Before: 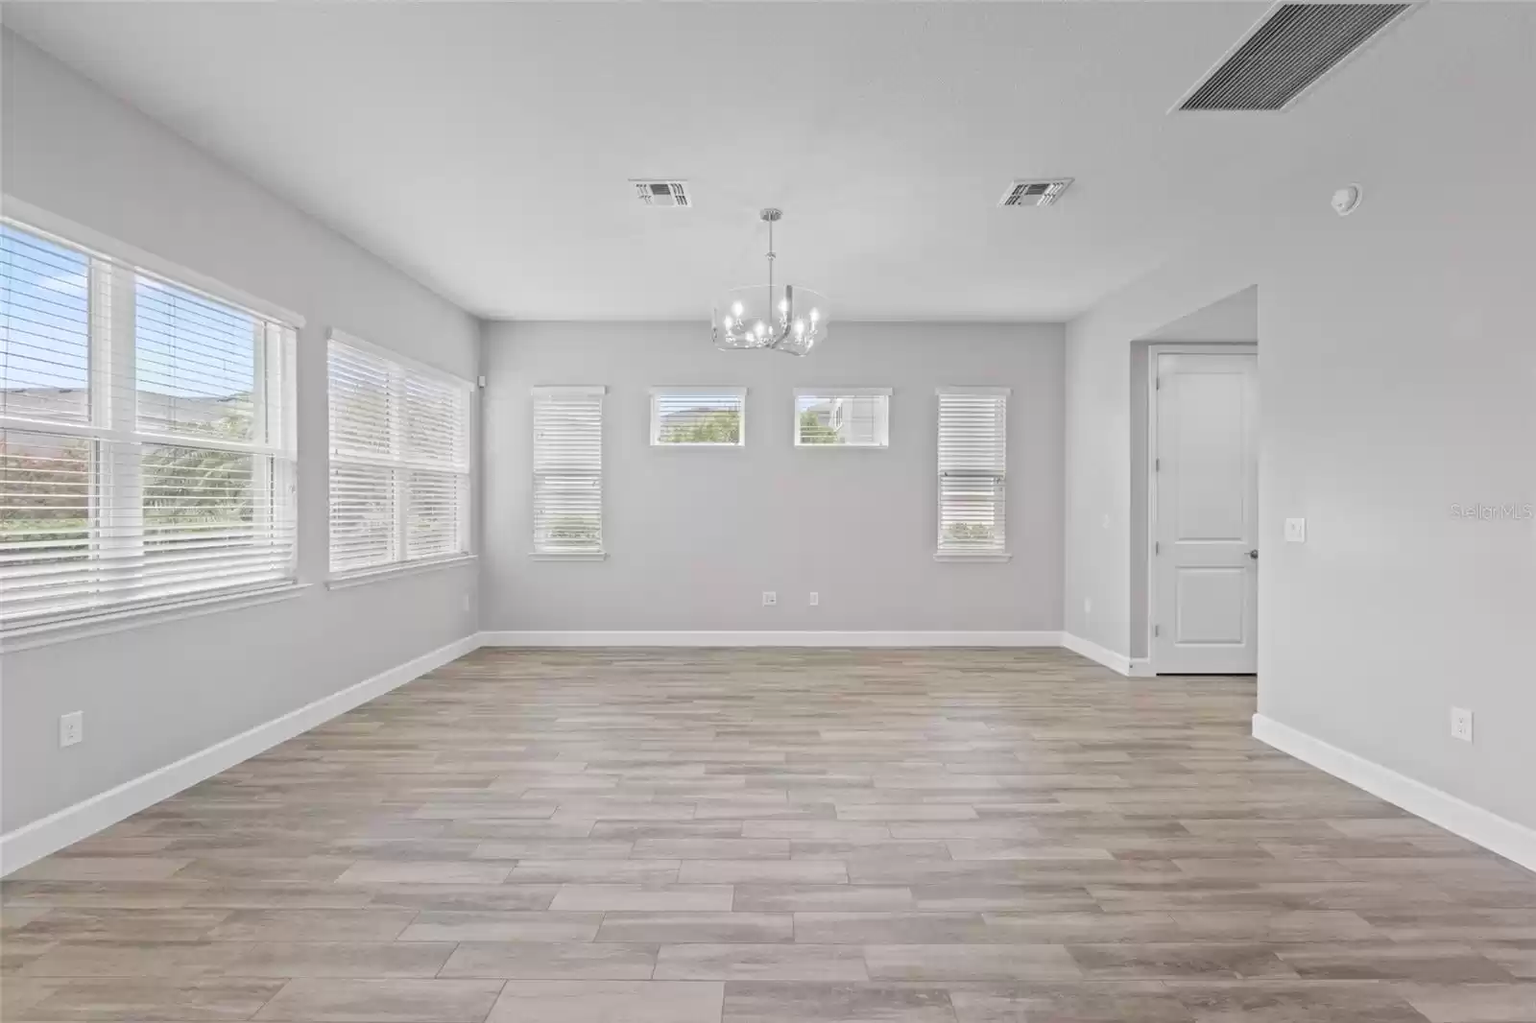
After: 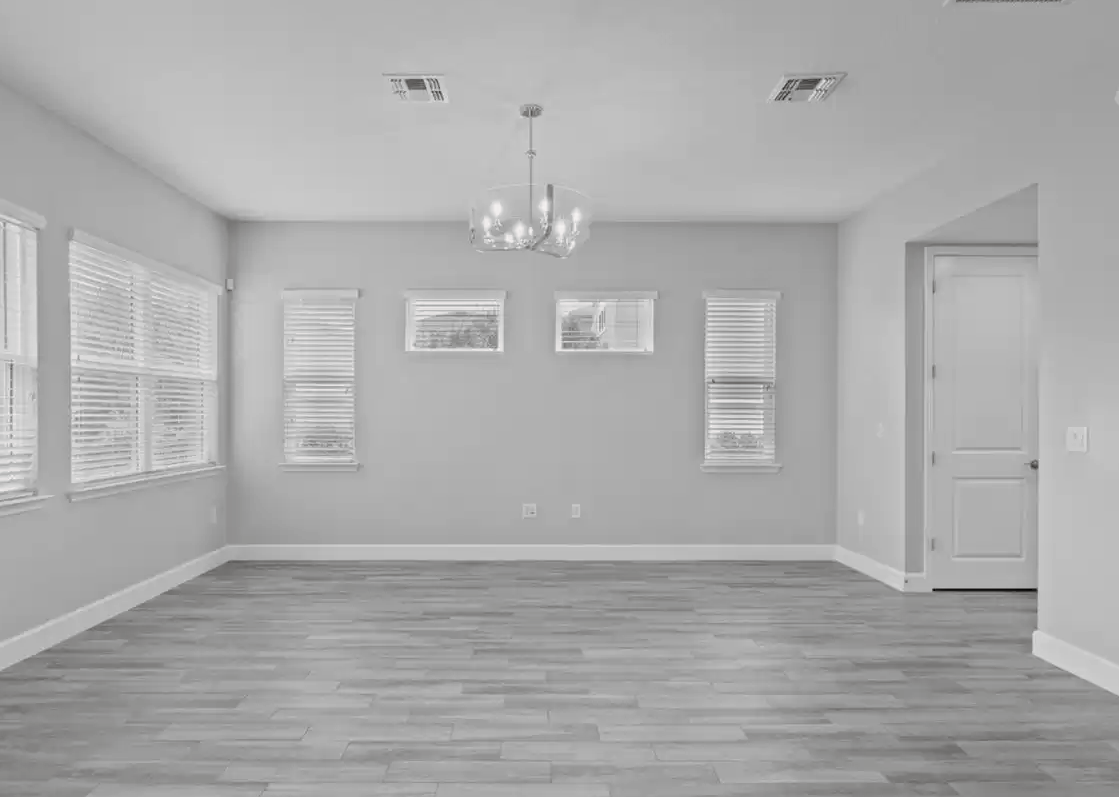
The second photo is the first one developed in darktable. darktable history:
crop and rotate: left 17.046%, top 10.659%, right 12.989%, bottom 14.553%
color calibration: output gray [0.18, 0.41, 0.41, 0], gray › normalize channels true, illuminant same as pipeline (D50), adaptation XYZ, x 0.346, y 0.359, gamut compression 0
split-toning: shadows › hue 36°, shadows › saturation 0.05, highlights › hue 10.8°, highlights › saturation 0.15, compress 40%
exposure: exposure -0.064 EV, compensate highlight preservation false
